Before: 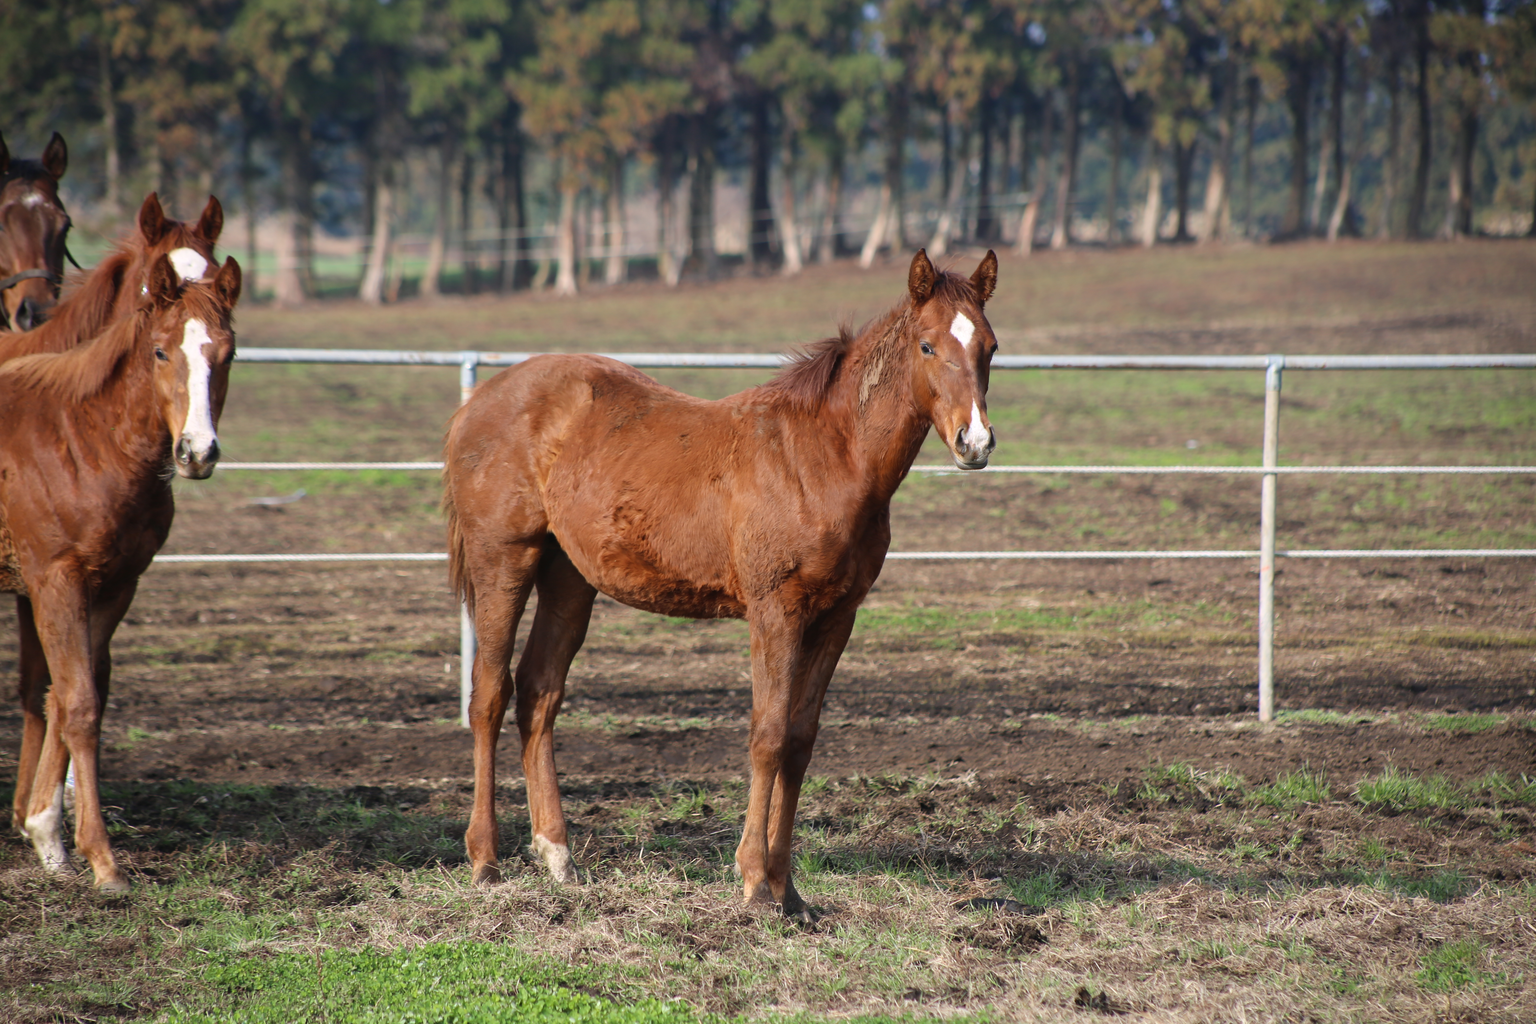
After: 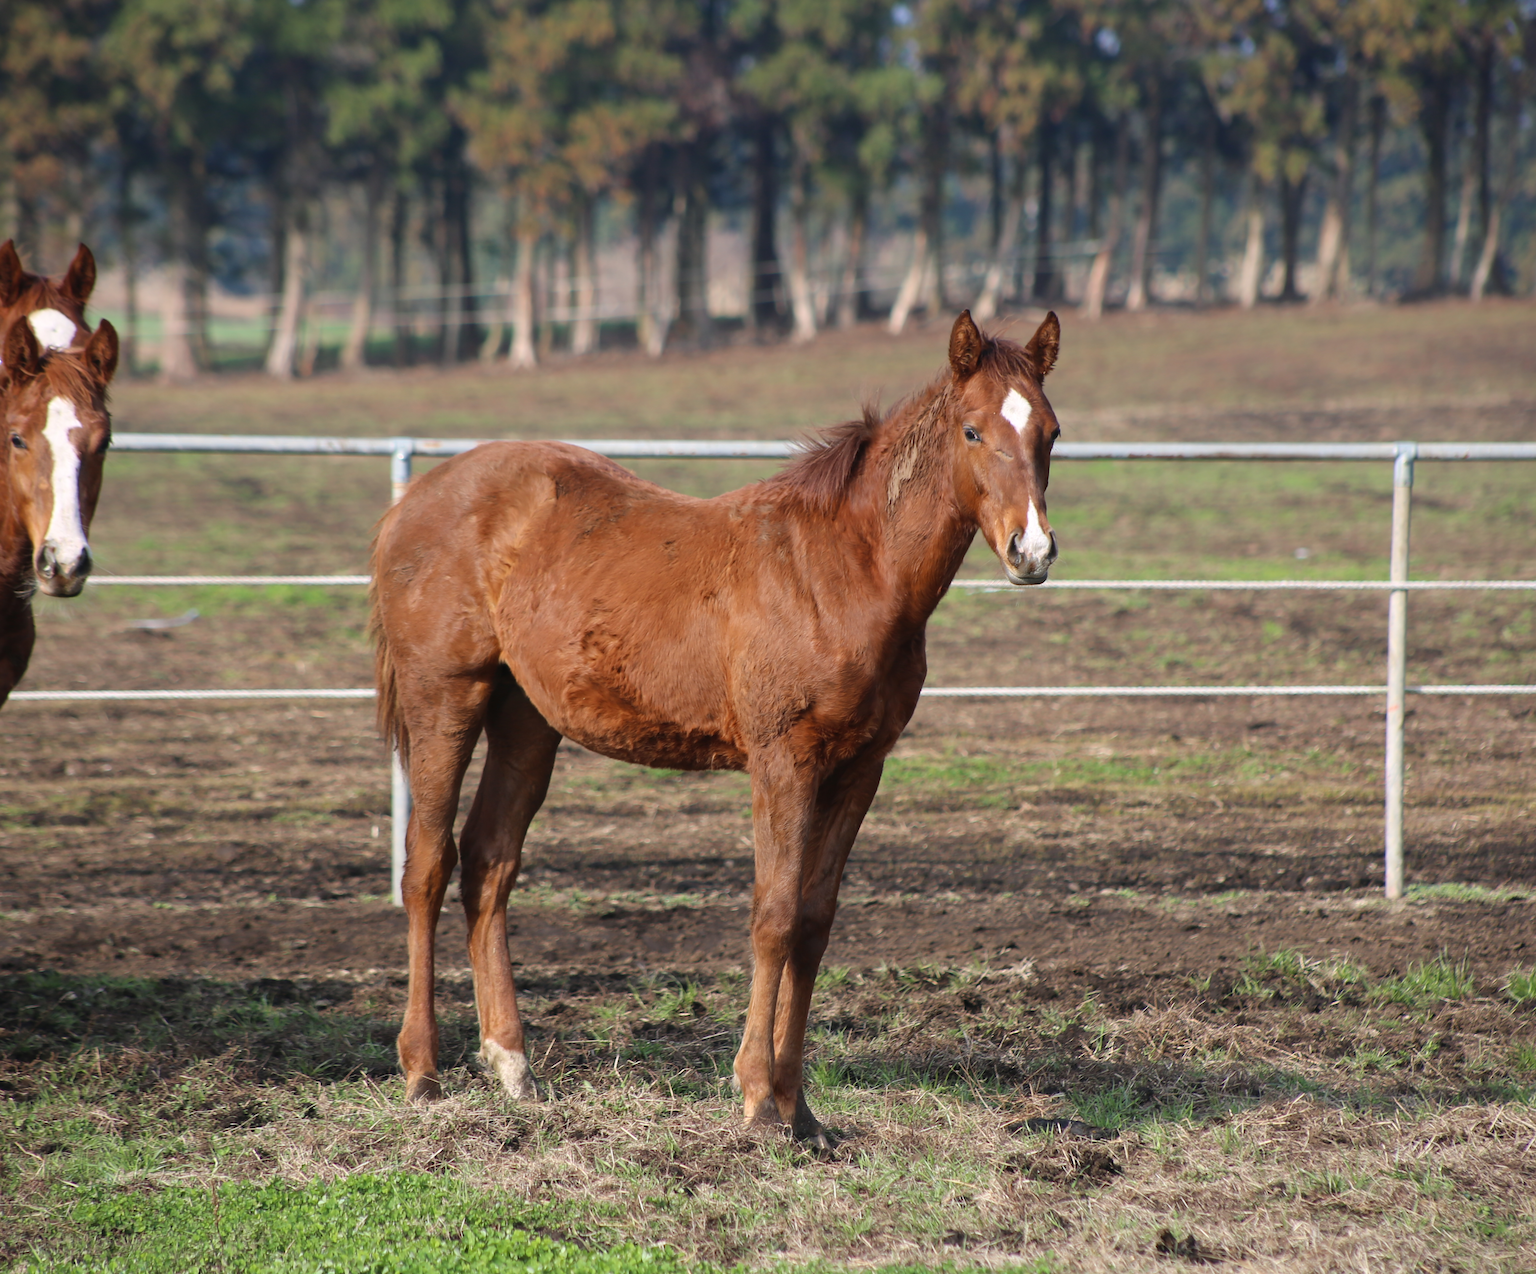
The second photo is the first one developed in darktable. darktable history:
crop and rotate: left 9.548%, right 10.113%
